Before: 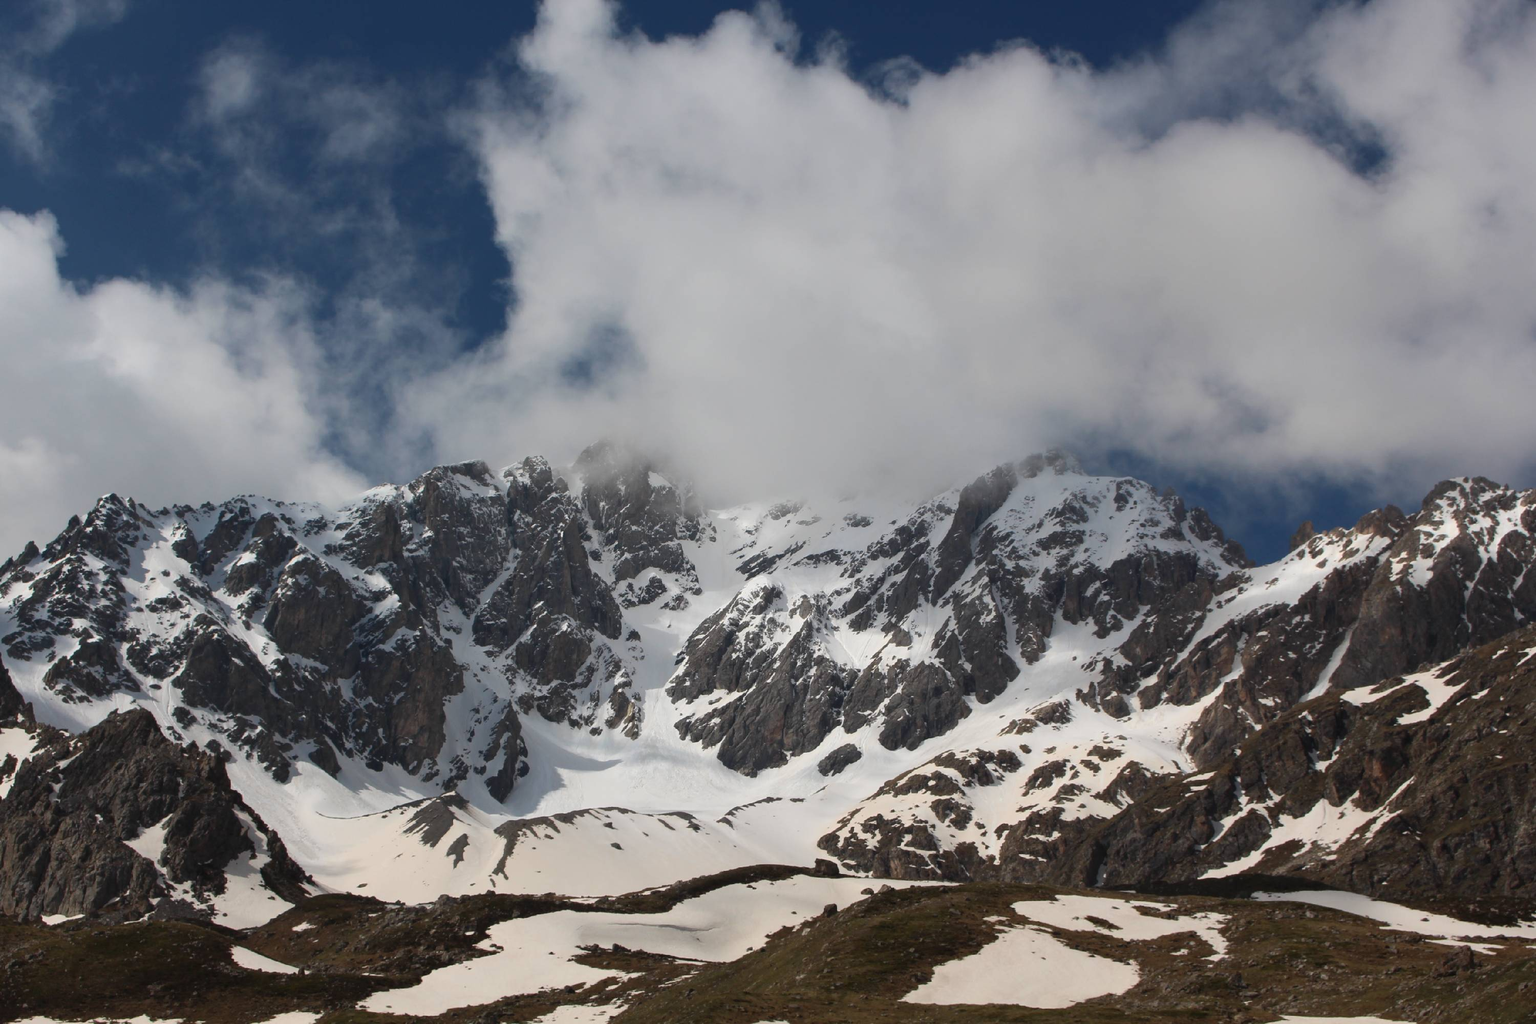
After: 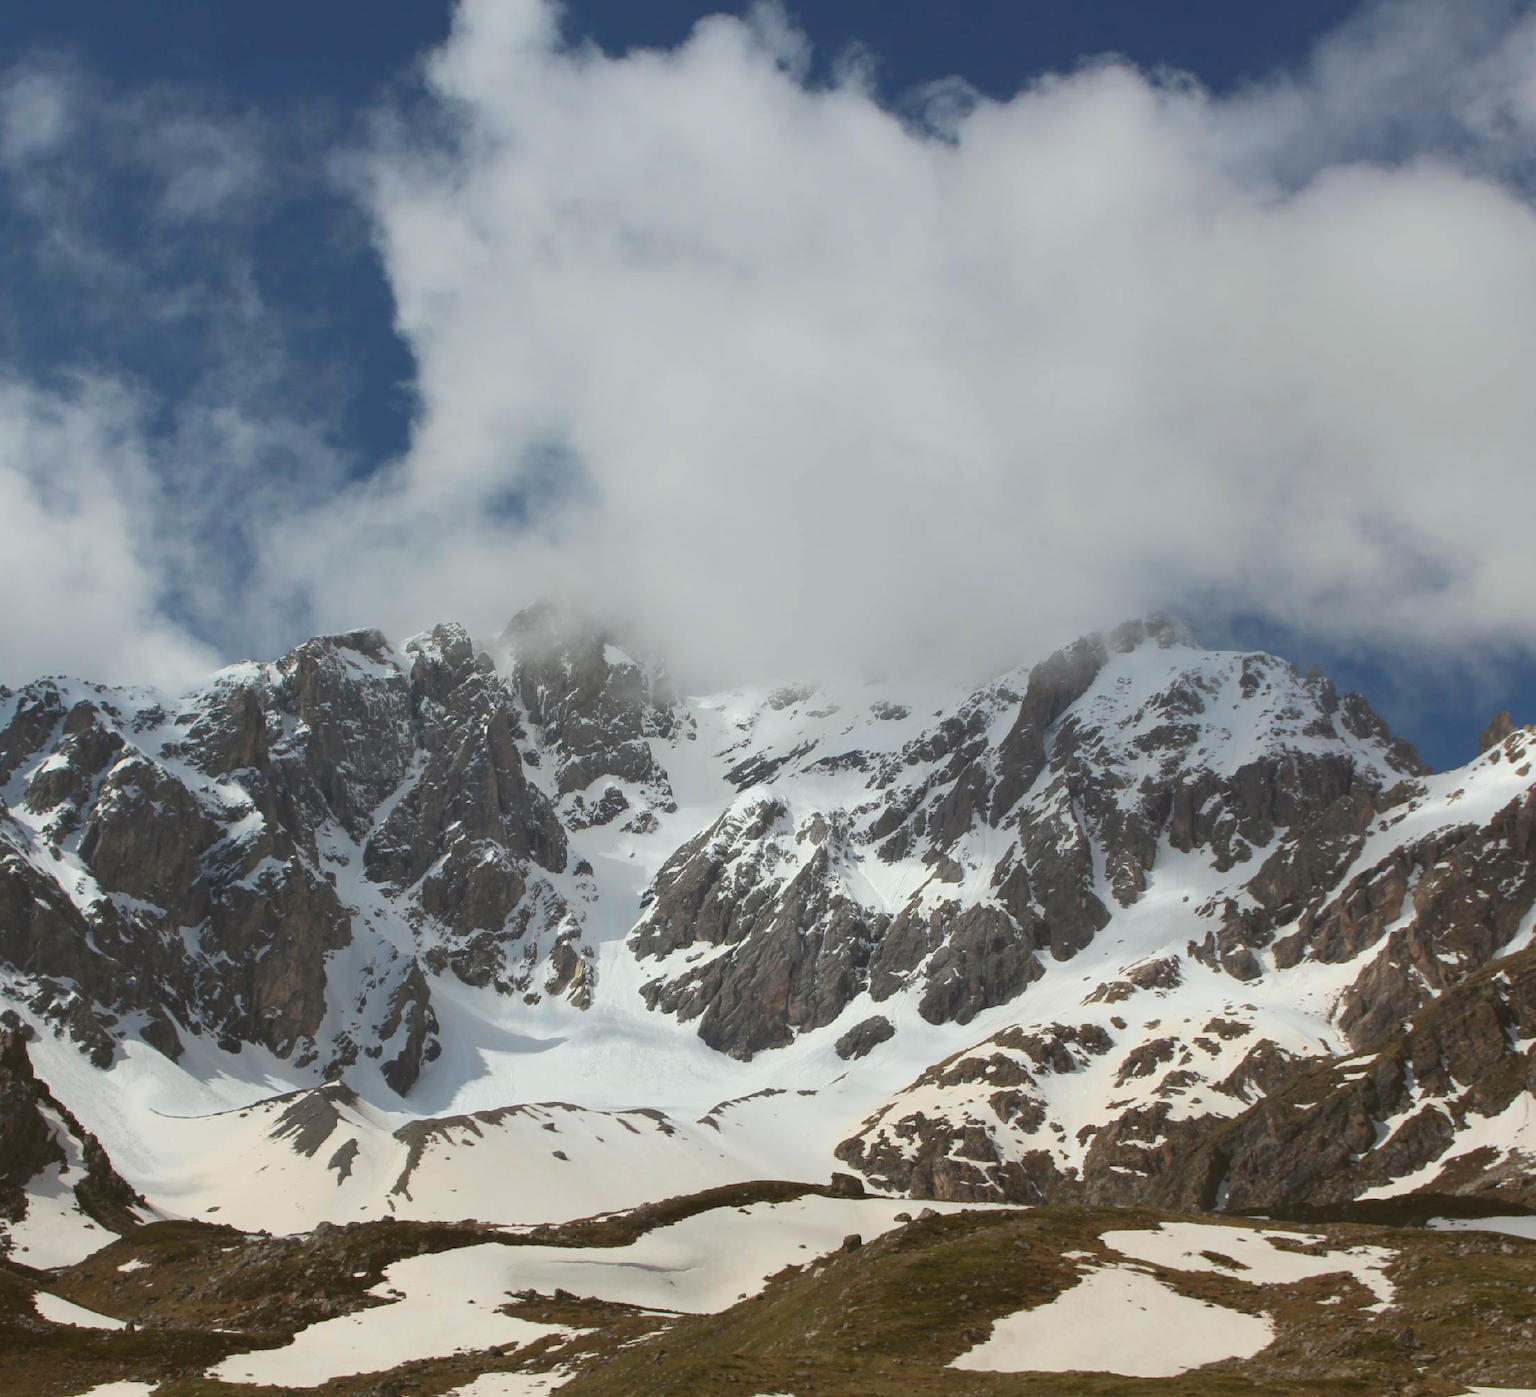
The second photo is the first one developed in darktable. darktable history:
color balance: lift [1.004, 1.002, 1.002, 0.998], gamma [1, 1.007, 1.002, 0.993], gain [1, 0.977, 1.013, 1.023], contrast -3.64%
tone equalizer: on, module defaults
contrast brightness saturation: brightness 0.09, saturation 0.19
exposure: exposure 0.02 EV, compensate highlight preservation false
crop: left 13.443%, right 13.31%
